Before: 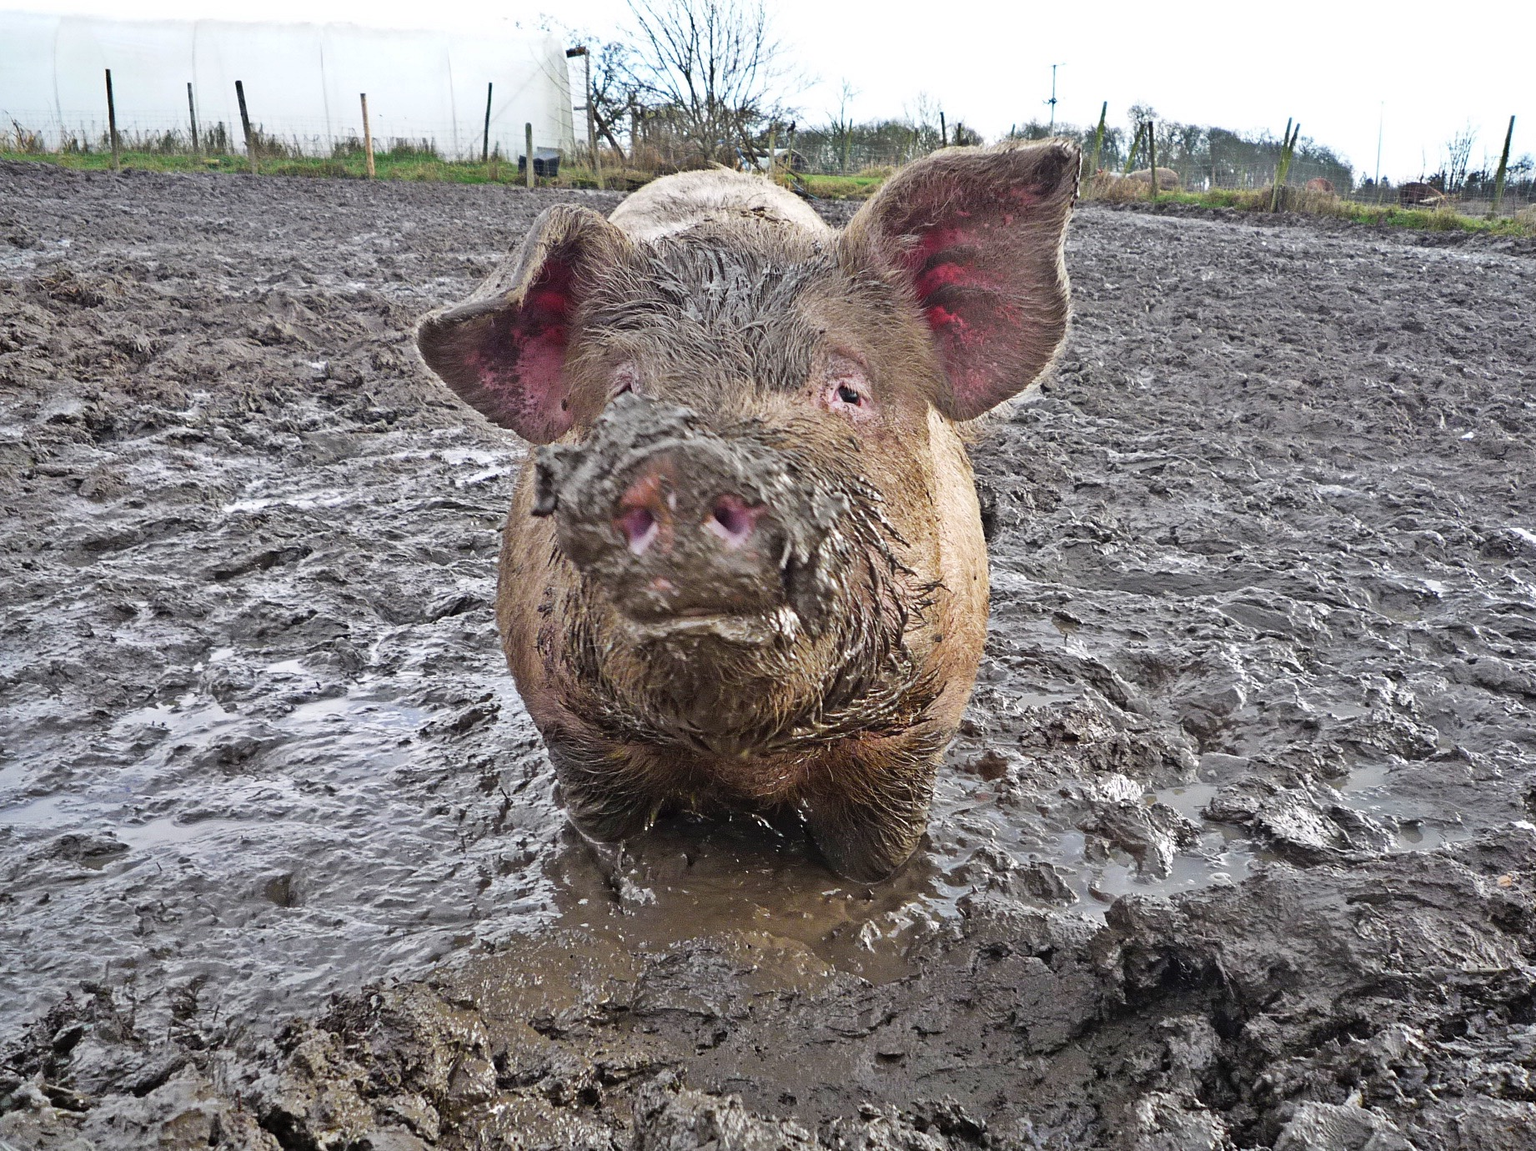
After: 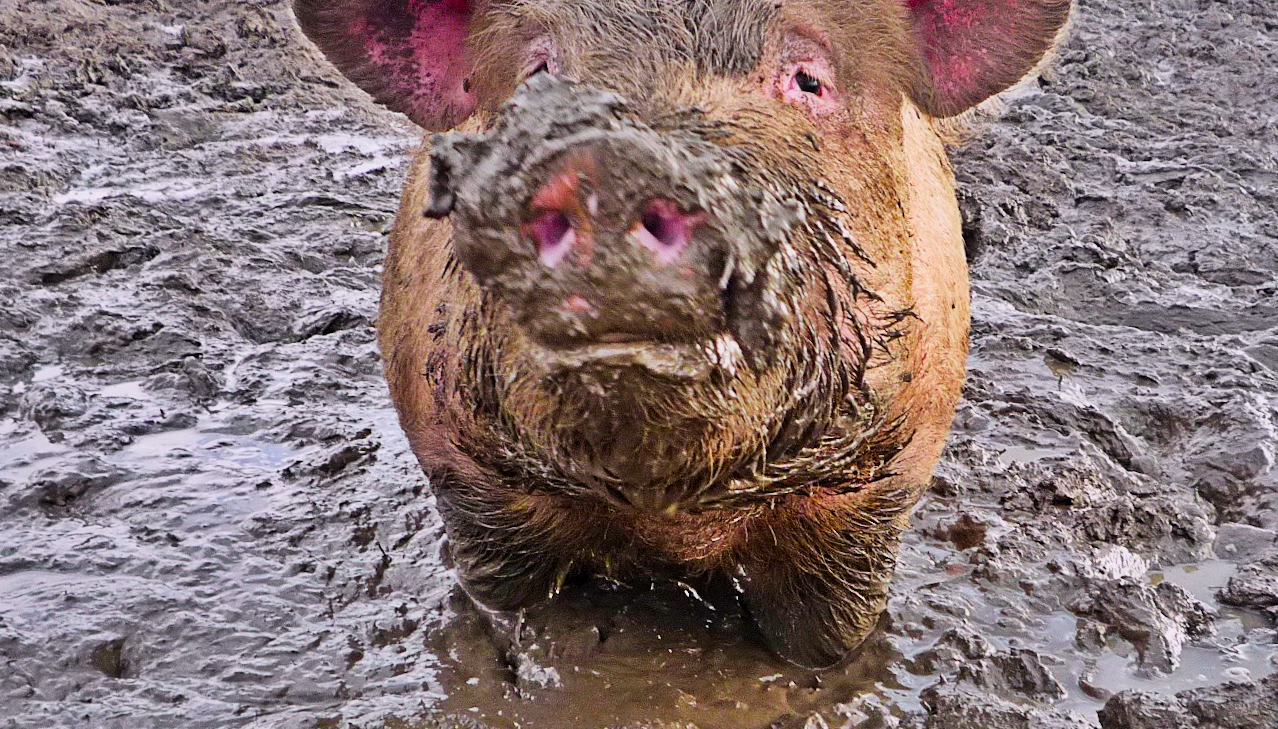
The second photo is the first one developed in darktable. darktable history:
crop: left 11.123%, top 27.61%, right 18.3%, bottom 17.034%
tone equalizer: on, module defaults
rotate and perspective: rotation 1.57°, crop left 0.018, crop right 0.982, crop top 0.039, crop bottom 0.961
color balance rgb: perceptual saturation grading › global saturation 40%, global vibrance 15%
shadows and highlights: white point adjustment 0.1, highlights -70, soften with gaussian
levels: levels [0.026, 0.507, 0.987]
tone curve: curves: ch0 [(0, 0) (0.091, 0.074) (0.184, 0.168) (0.491, 0.519) (0.748, 0.765) (1, 0.919)]; ch1 [(0, 0) (0.179, 0.173) (0.322, 0.32) (0.424, 0.424) (0.502, 0.504) (0.56, 0.578) (0.631, 0.667) (0.777, 0.806) (1, 1)]; ch2 [(0, 0) (0.434, 0.447) (0.483, 0.487) (0.547, 0.564) (0.676, 0.673) (1, 1)], color space Lab, independent channels, preserve colors none
white balance: red 1.009, blue 1.027
